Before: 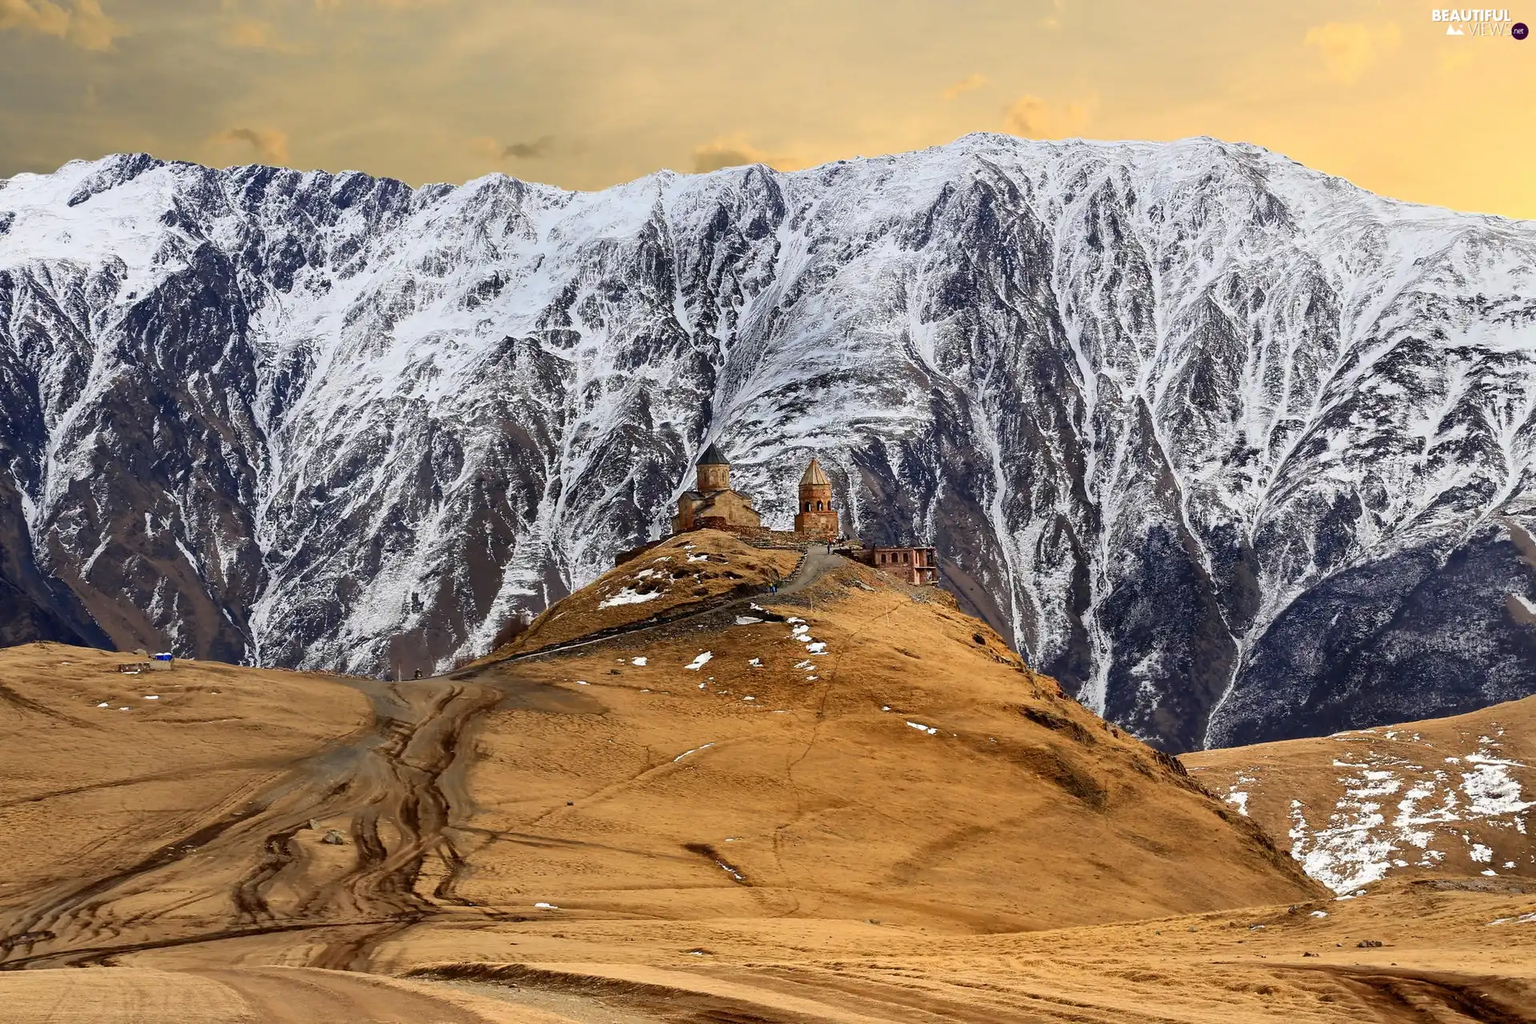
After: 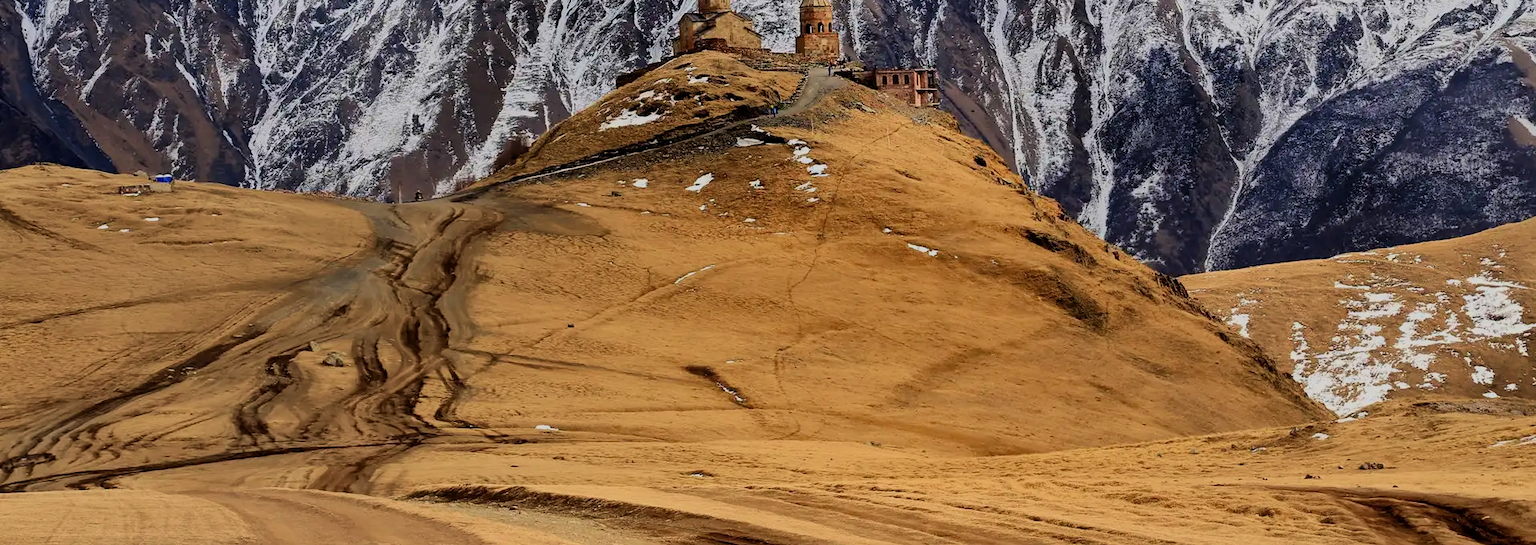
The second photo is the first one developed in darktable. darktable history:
filmic rgb: black relative exposure -7.65 EV, white relative exposure 4.56 EV, hardness 3.61, color science v6 (2022)
crop and rotate: top 46.745%, right 0.102%
velvia: on, module defaults
